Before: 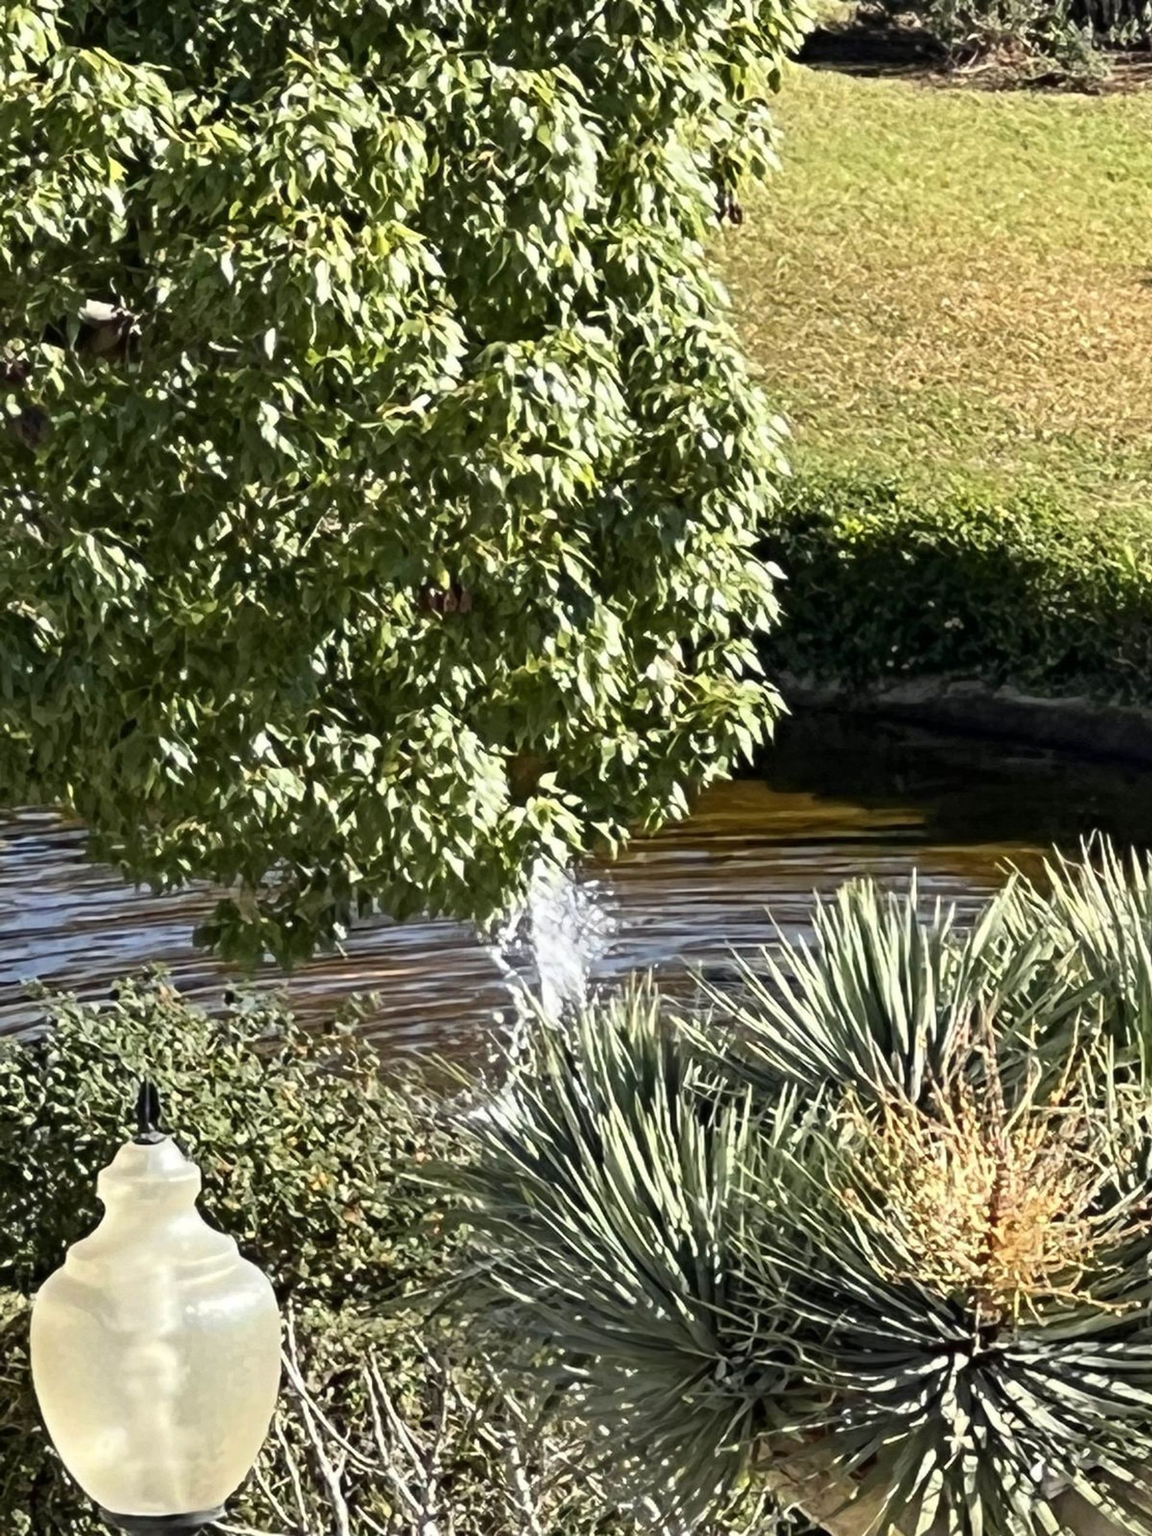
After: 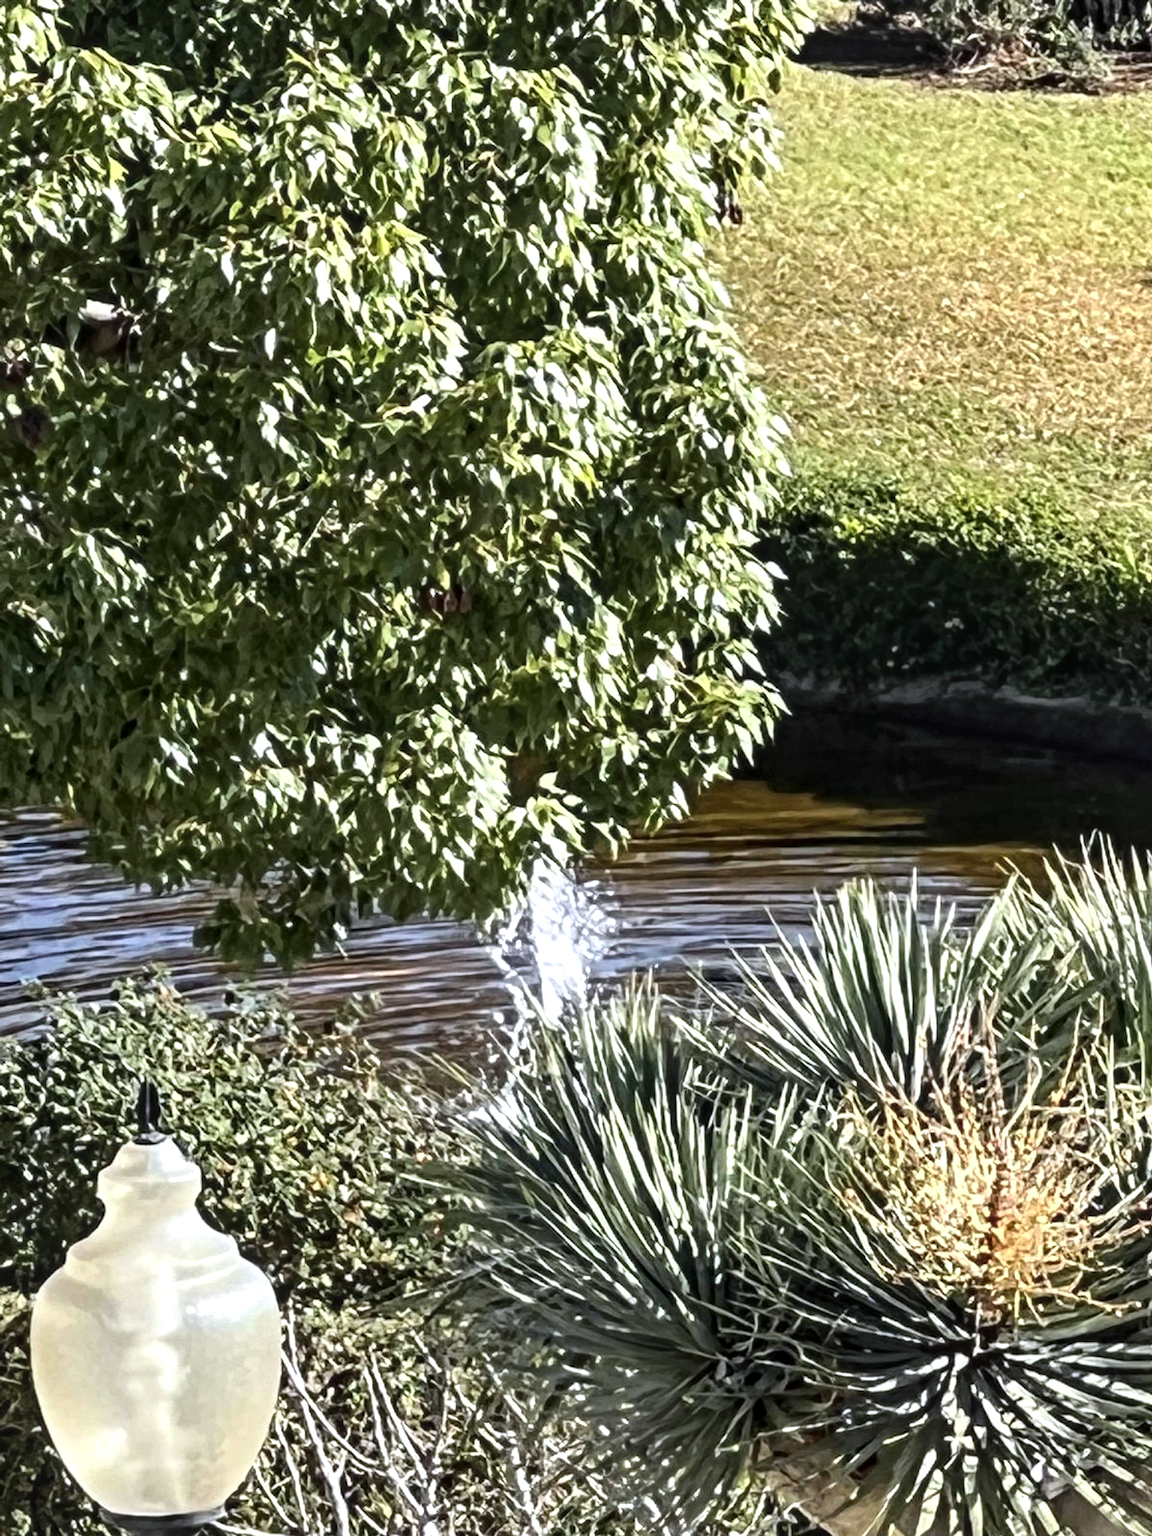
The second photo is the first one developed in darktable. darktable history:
local contrast: on, module defaults
tone equalizer: -8 EV -0.407 EV, -7 EV -0.421 EV, -6 EV -0.363 EV, -5 EV -0.237 EV, -3 EV 0.233 EV, -2 EV 0.308 EV, -1 EV 0.384 EV, +0 EV 0.429 EV, smoothing diameter 2.06%, edges refinement/feathering 22.47, mask exposure compensation -1.57 EV, filter diffusion 5
color calibration: gray › normalize channels true, illuminant as shot in camera, x 0.358, y 0.373, temperature 4628.91 K, gamut compression 0.026
